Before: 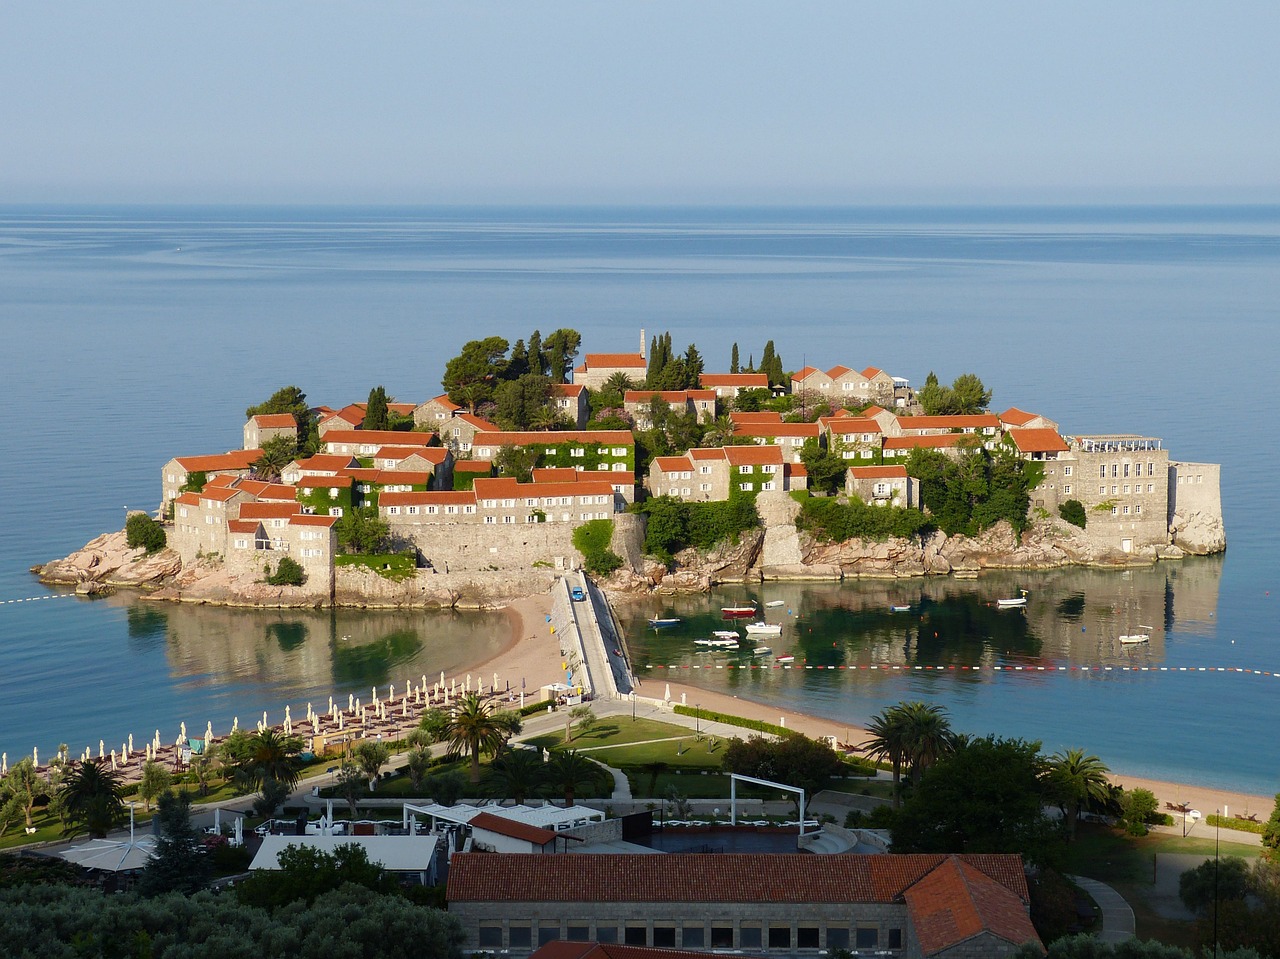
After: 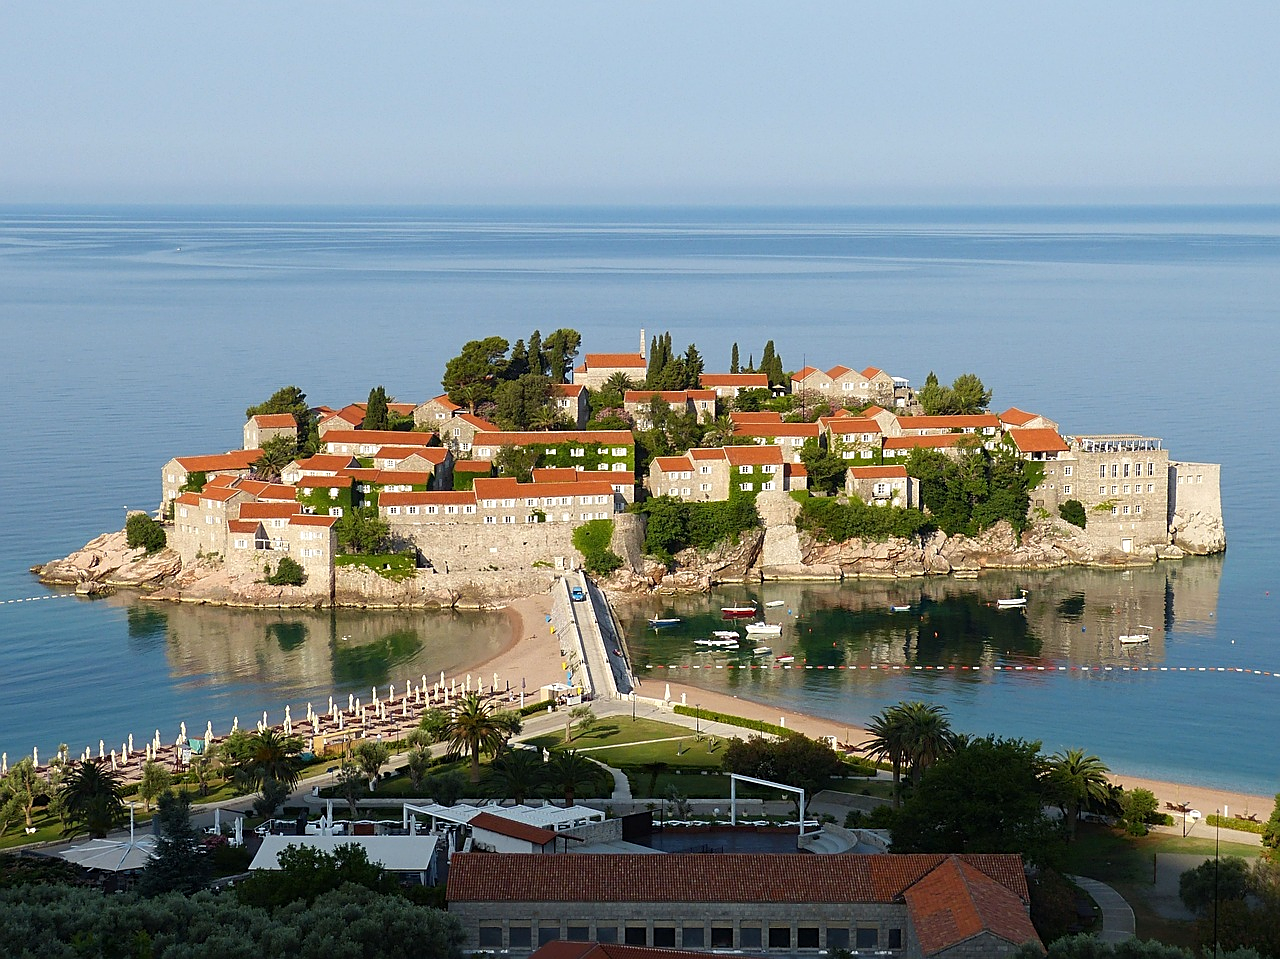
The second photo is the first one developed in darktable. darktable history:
sharpen: on, module defaults
exposure: exposure 0.161 EV, compensate highlight preservation false
